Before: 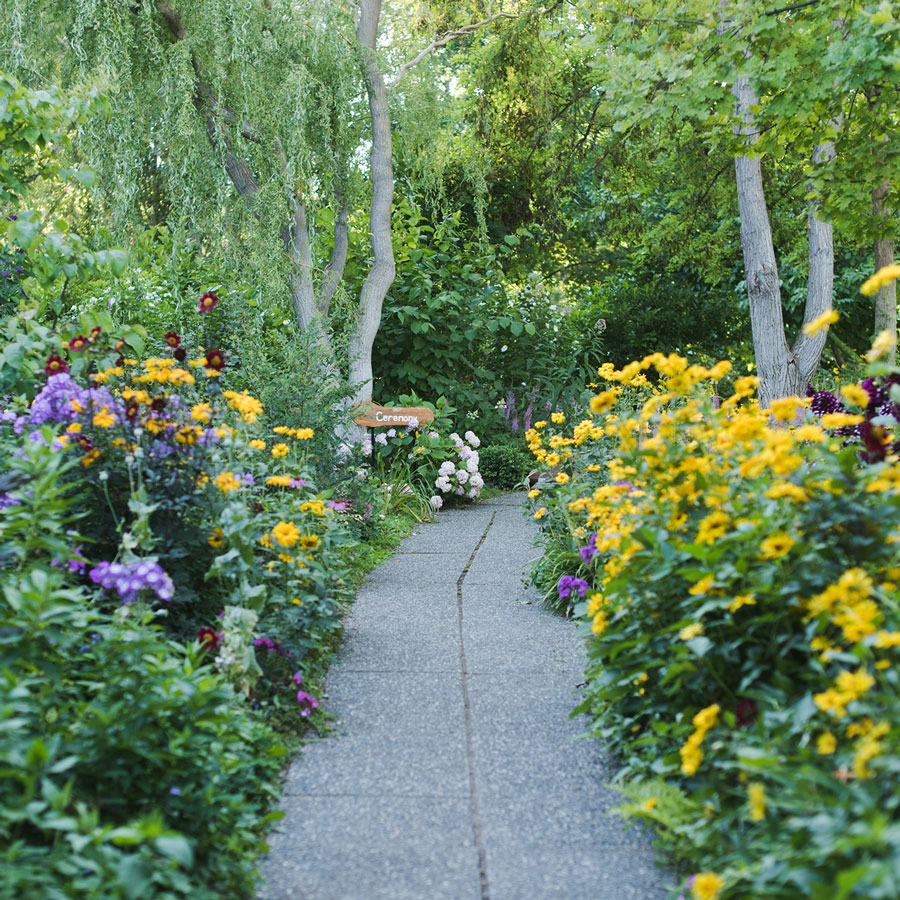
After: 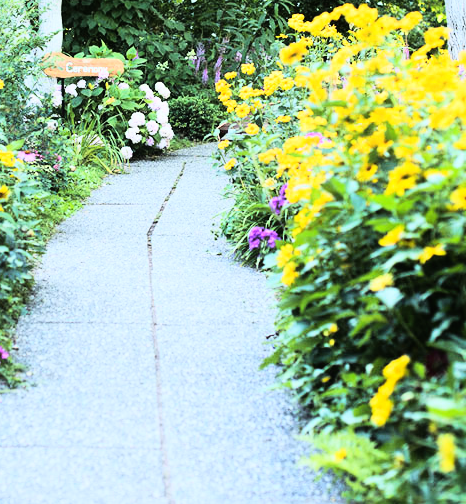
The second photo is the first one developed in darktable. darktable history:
contrast equalizer: octaves 7, y [[0.6 ×6], [0.55 ×6], [0 ×6], [0 ×6], [0 ×6]], mix -0.2
rgb curve: curves: ch0 [(0, 0) (0.21, 0.15) (0.24, 0.21) (0.5, 0.75) (0.75, 0.96) (0.89, 0.99) (1, 1)]; ch1 [(0, 0.02) (0.21, 0.13) (0.25, 0.2) (0.5, 0.67) (0.75, 0.9) (0.89, 0.97) (1, 1)]; ch2 [(0, 0.02) (0.21, 0.13) (0.25, 0.2) (0.5, 0.67) (0.75, 0.9) (0.89, 0.97) (1, 1)], compensate middle gray true
crop: left 34.479%, top 38.822%, right 13.718%, bottom 5.172%
